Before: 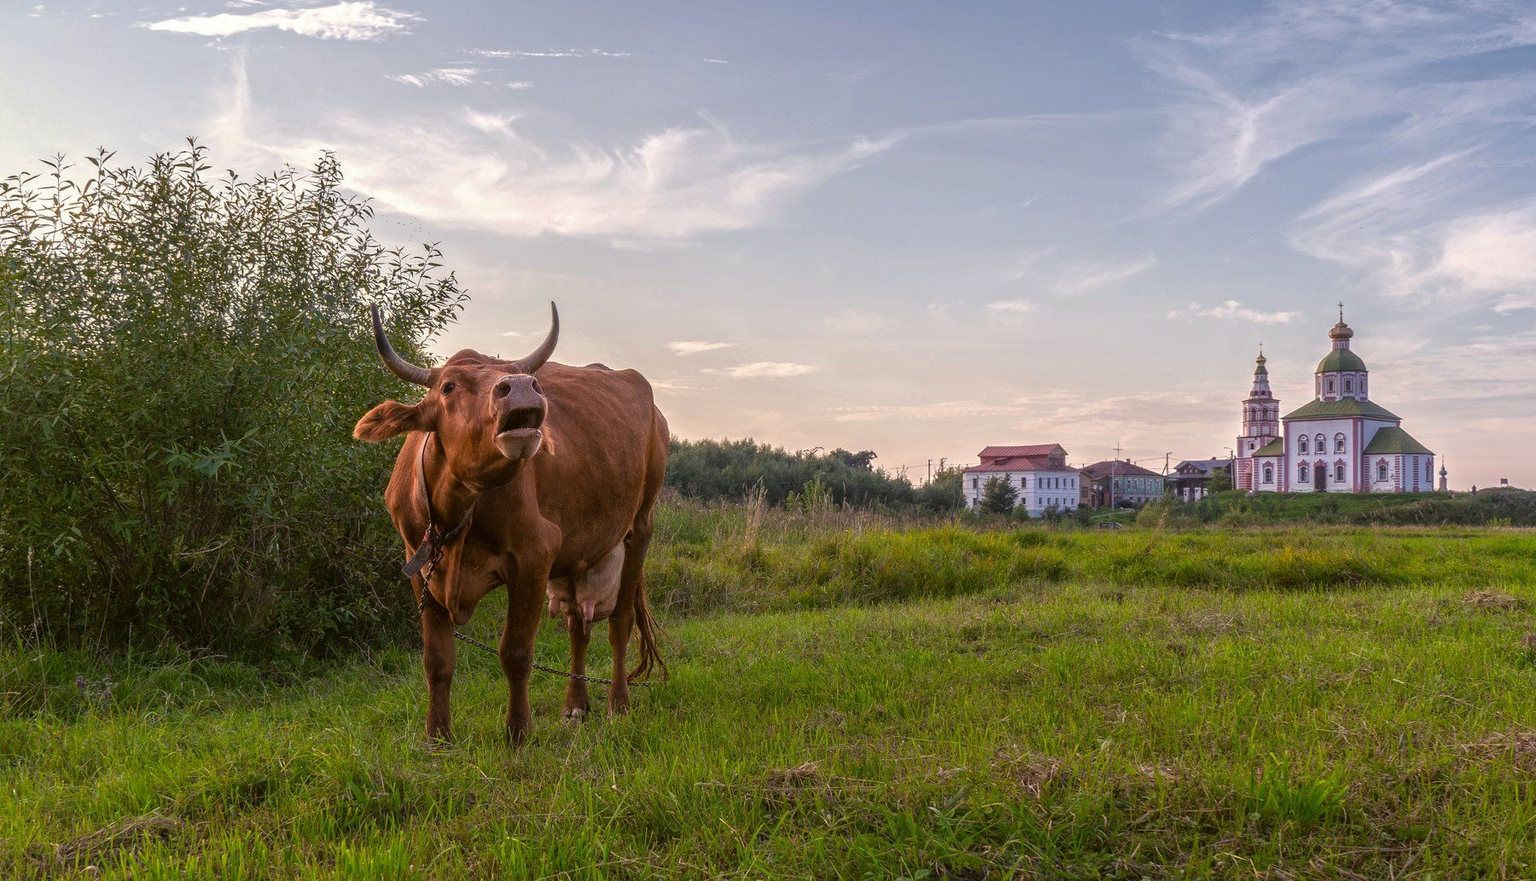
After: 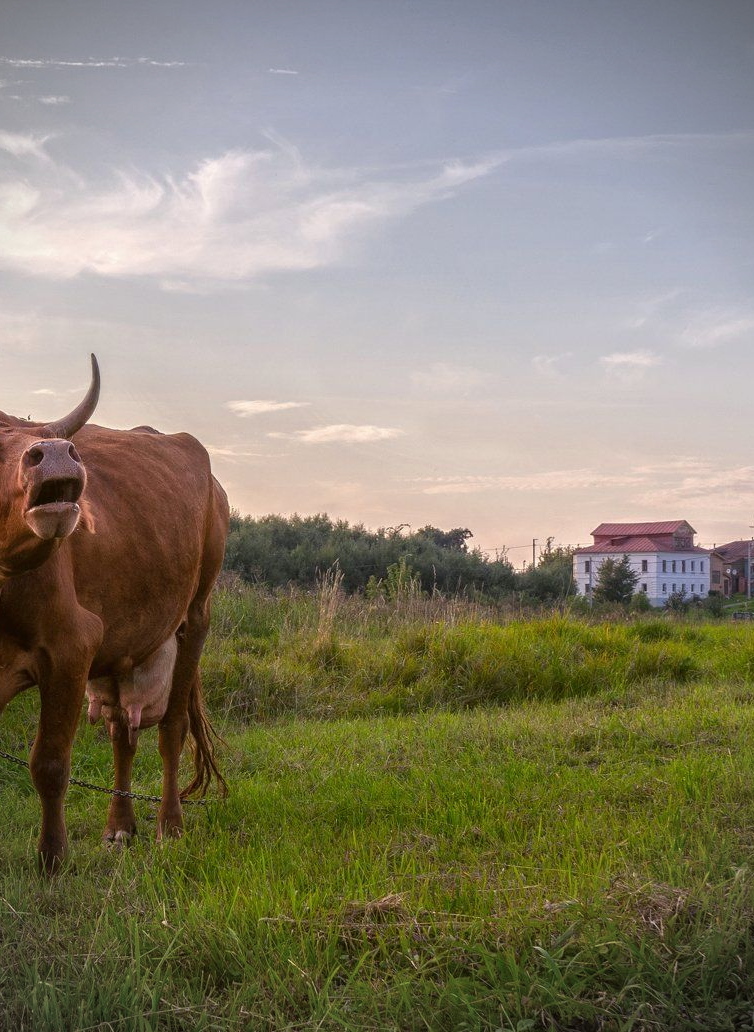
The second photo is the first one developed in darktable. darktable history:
vignetting: brightness -0.618, saturation -0.676, unbound false
crop: left 30.873%, right 27.195%
color correction: highlights b* -0.016, saturation 0.987
